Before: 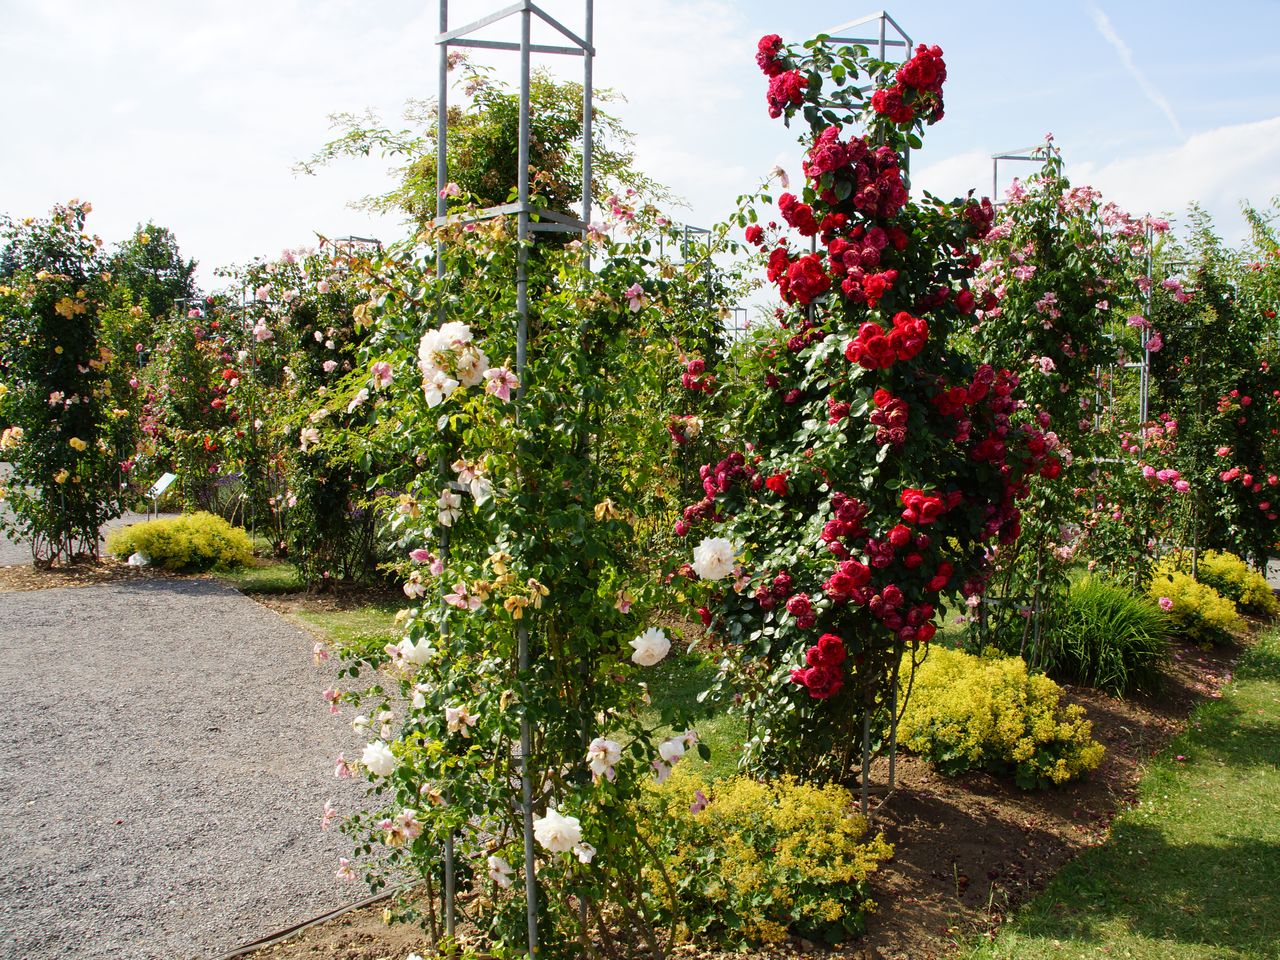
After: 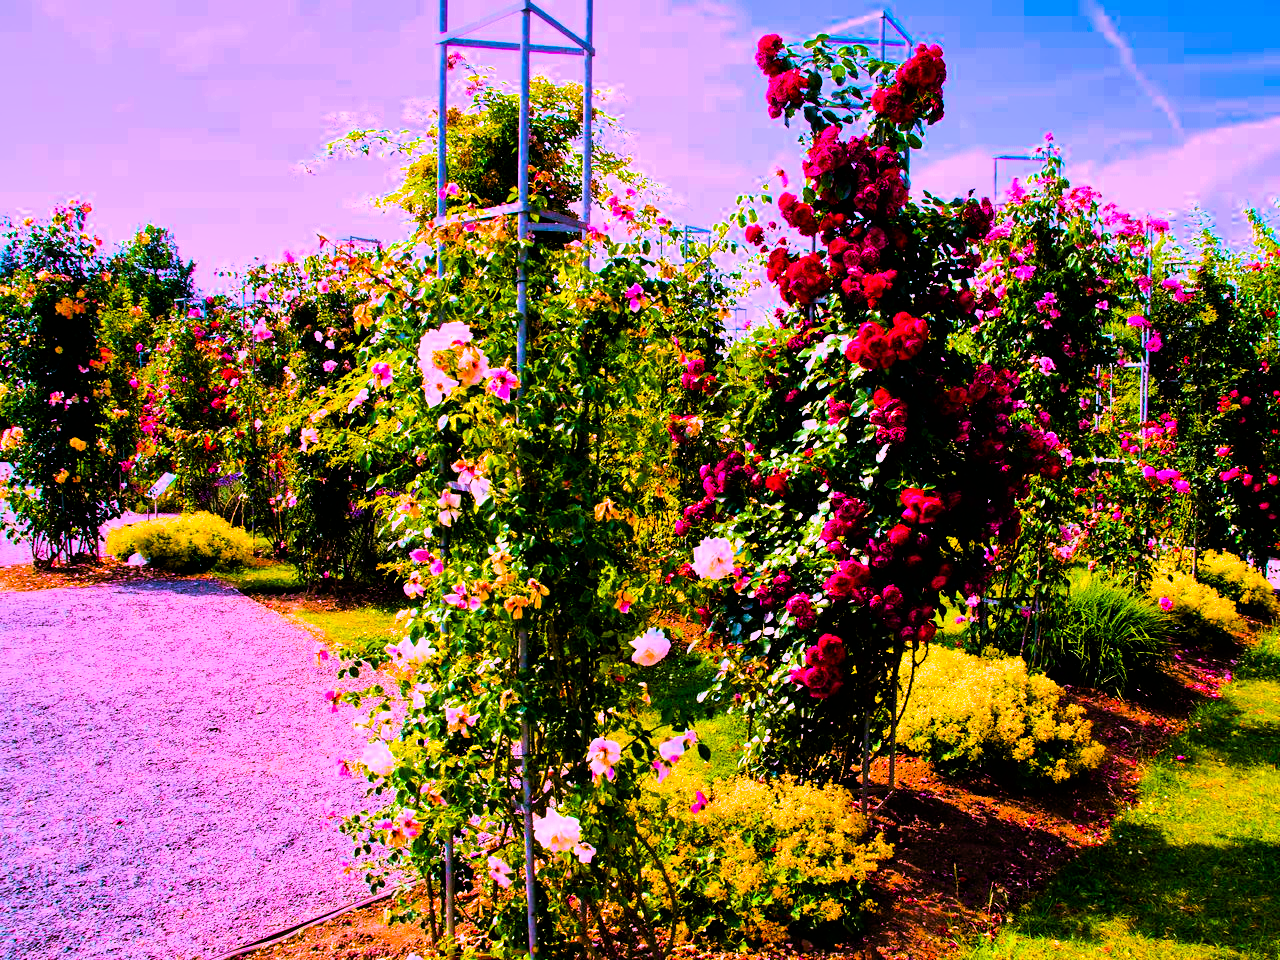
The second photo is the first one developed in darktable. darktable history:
haze removal: compatibility mode true, adaptive false
color calibration: illuminant as shot in camera, x 0.363, y 0.385, temperature 4528.04 K
color balance rgb: linear chroma grading › shadows -30%, linear chroma grading › global chroma 35%, perceptual saturation grading › global saturation 75%, perceptual saturation grading › shadows -30%, perceptual brilliance grading › highlights 75%, perceptual brilliance grading › shadows -30%, global vibrance 35%
filmic rgb: black relative exposure -6.15 EV, white relative exposure 6.96 EV, hardness 2.23, color science v6 (2022)
shadows and highlights: soften with gaussian
velvia: strength 75%
color correction: highlights a* 19.5, highlights b* -11.53, saturation 1.69
